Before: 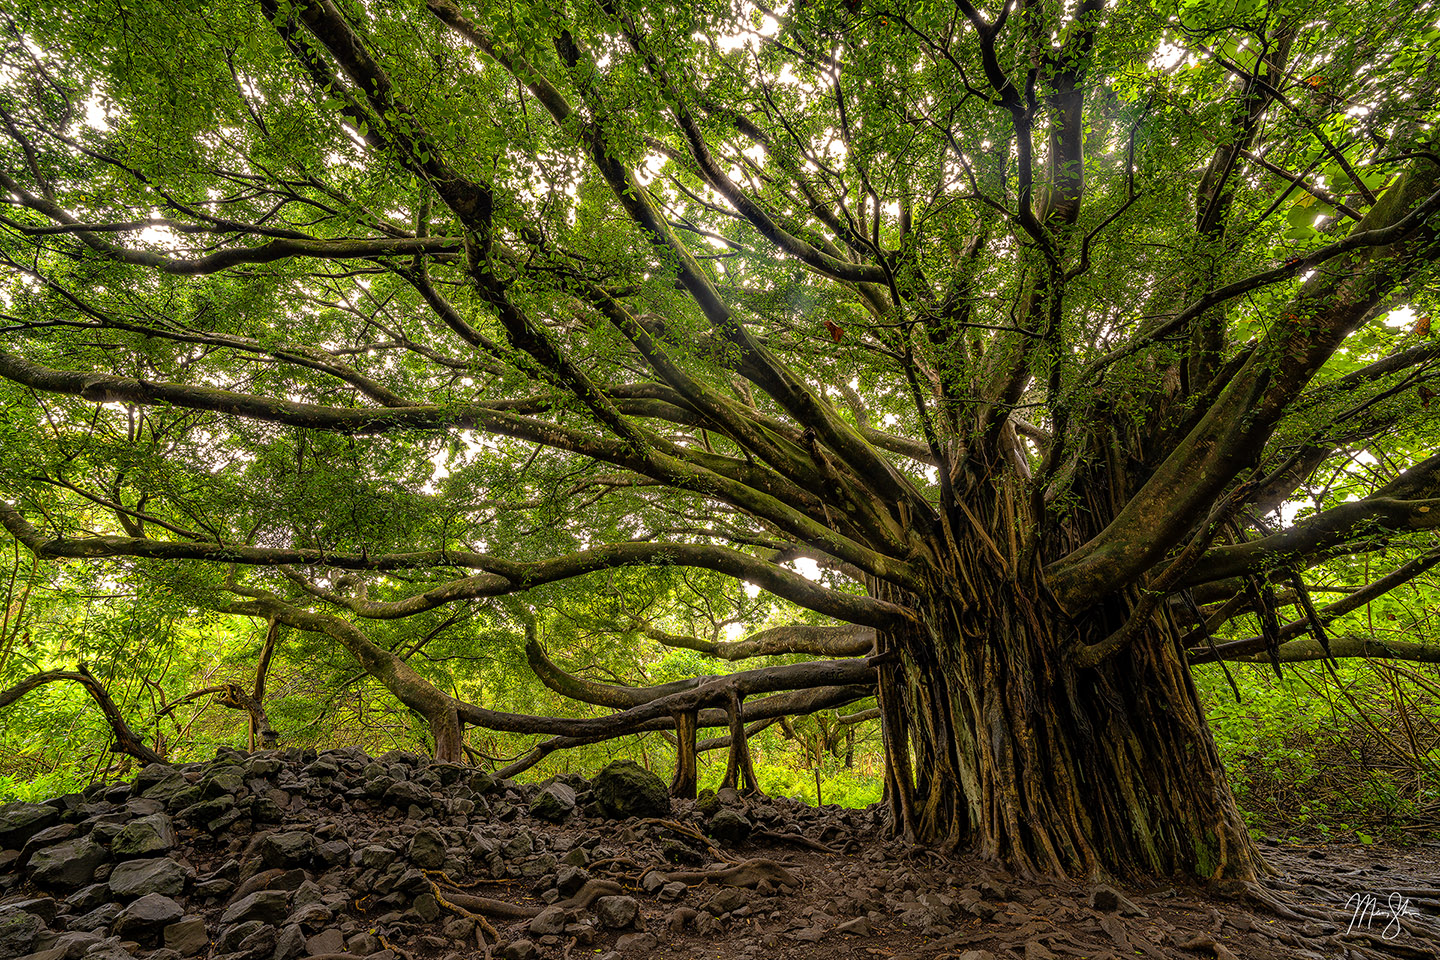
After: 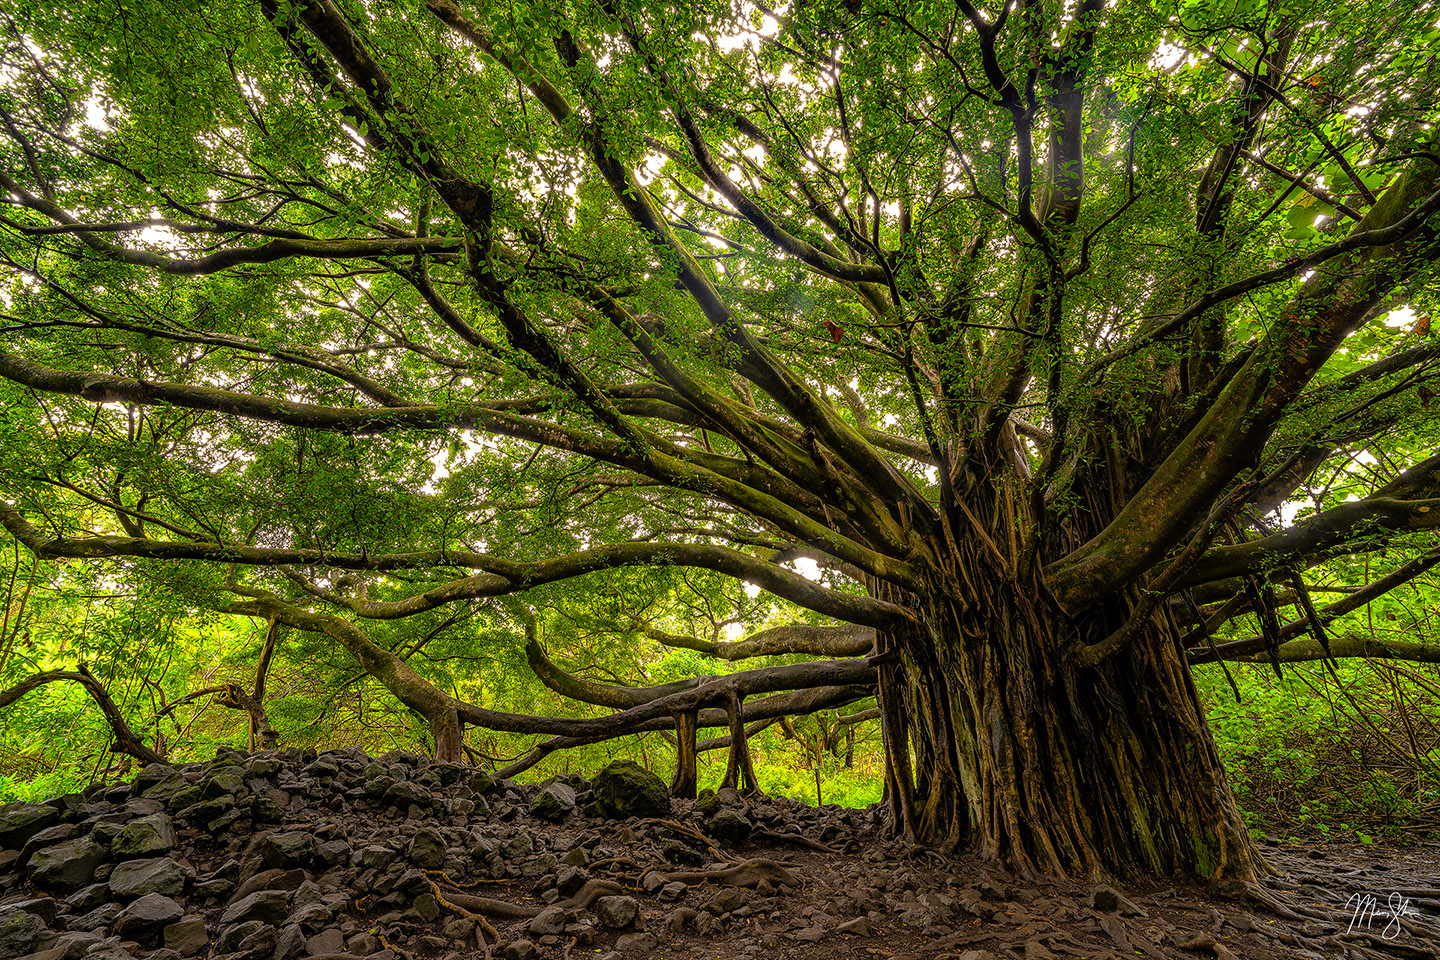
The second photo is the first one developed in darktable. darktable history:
color zones: curves: ch0 [(0, 0.447) (0.184, 0.543) (0.323, 0.476) (0.429, 0.445) (0.571, 0.443) (0.714, 0.451) (0.857, 0.452) (1, 0.447)]; ch1 [(0, 0.464) (0.176, 0.46) (0.287, 0.177) (0.429, 0.002) (0.571, 0) (0.714, 0) (0.857, 0) (1, 0.464)], mix -136.32%
